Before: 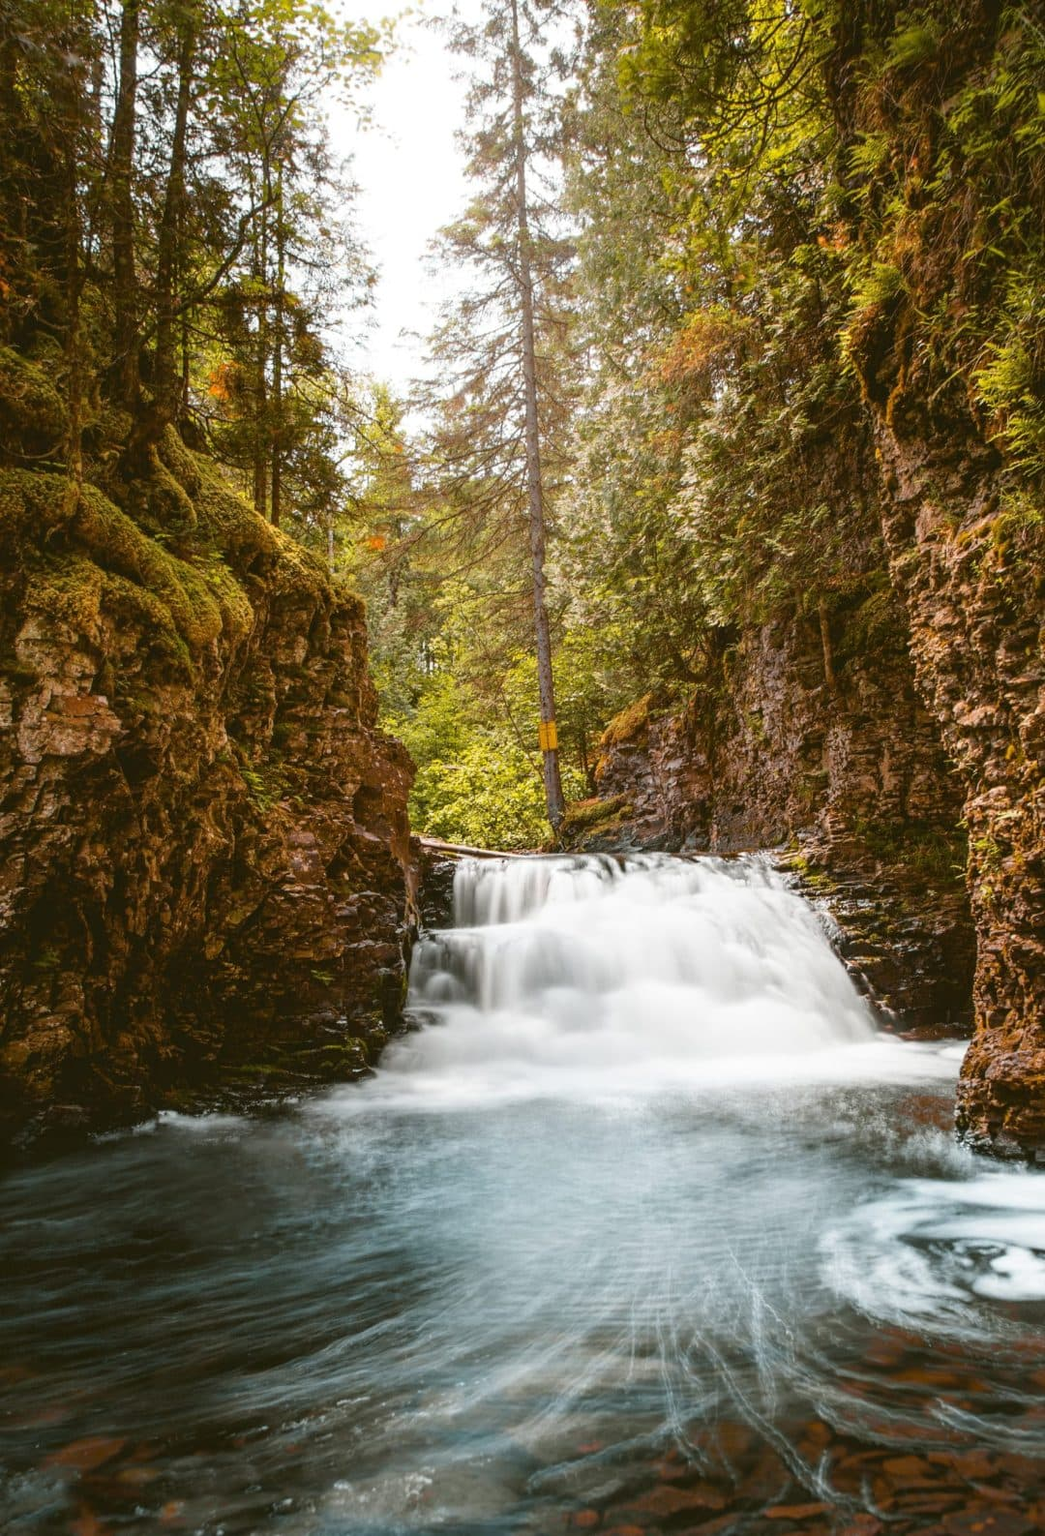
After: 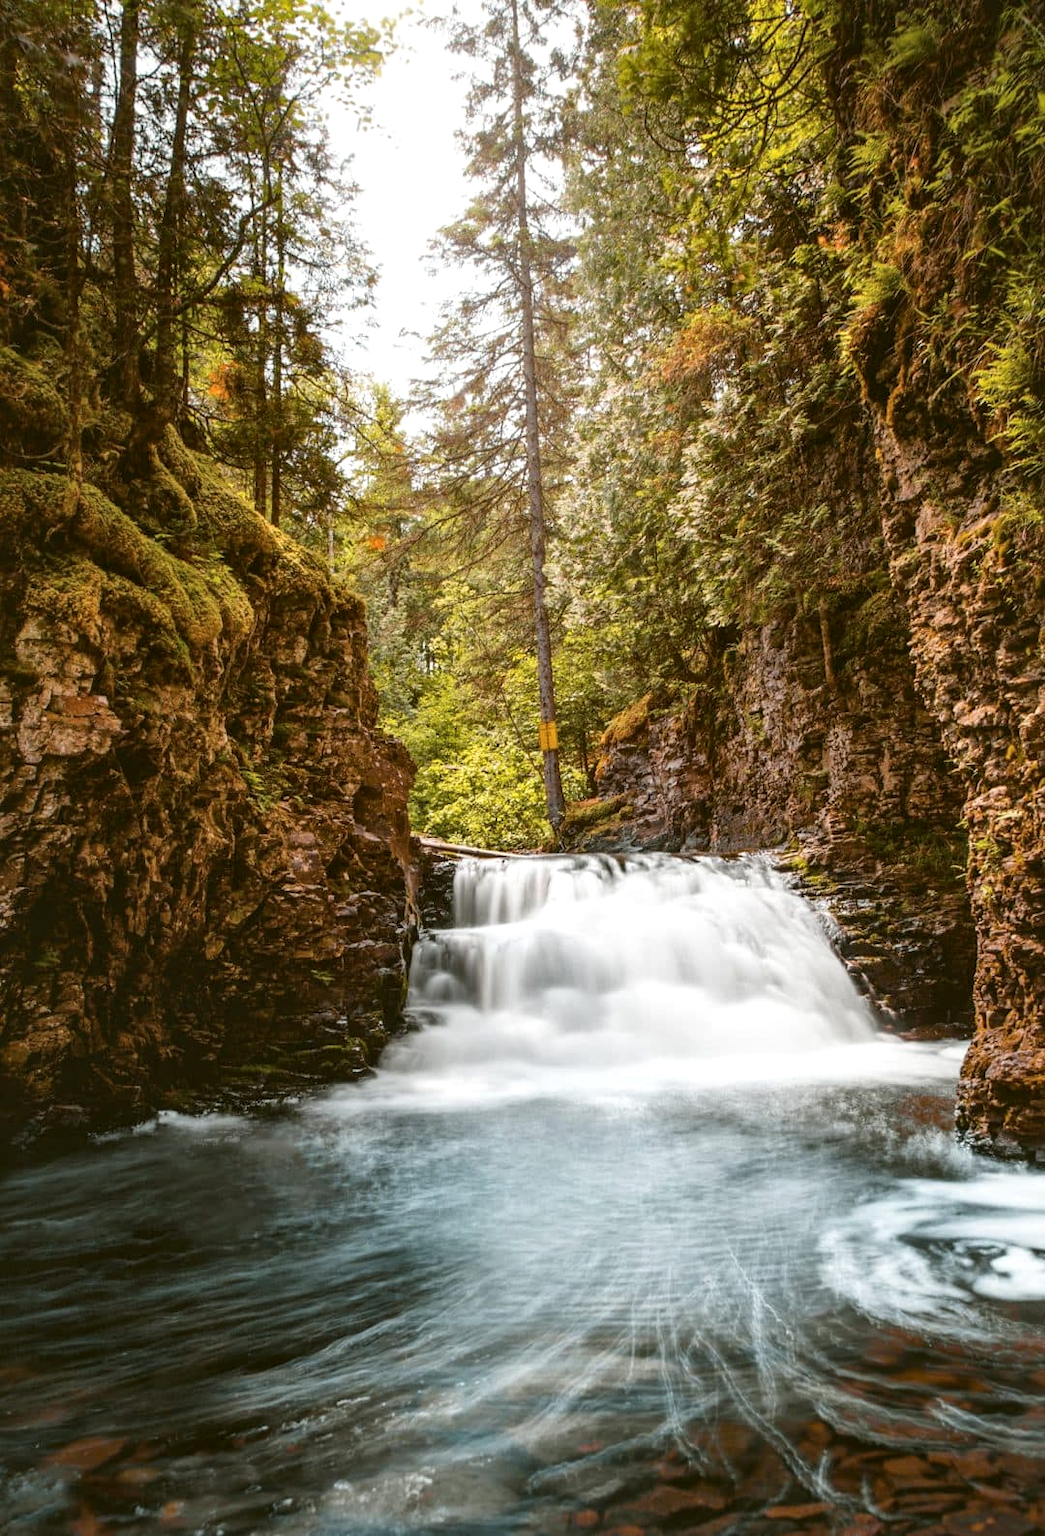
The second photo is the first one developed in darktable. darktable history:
local contrast: mode bilateral grid, contrast 20, coarseness 50, detail 140%, midtone range 0.2
shadows and highlights: shadows -10, white point adjustment 1.5, highlights 10
